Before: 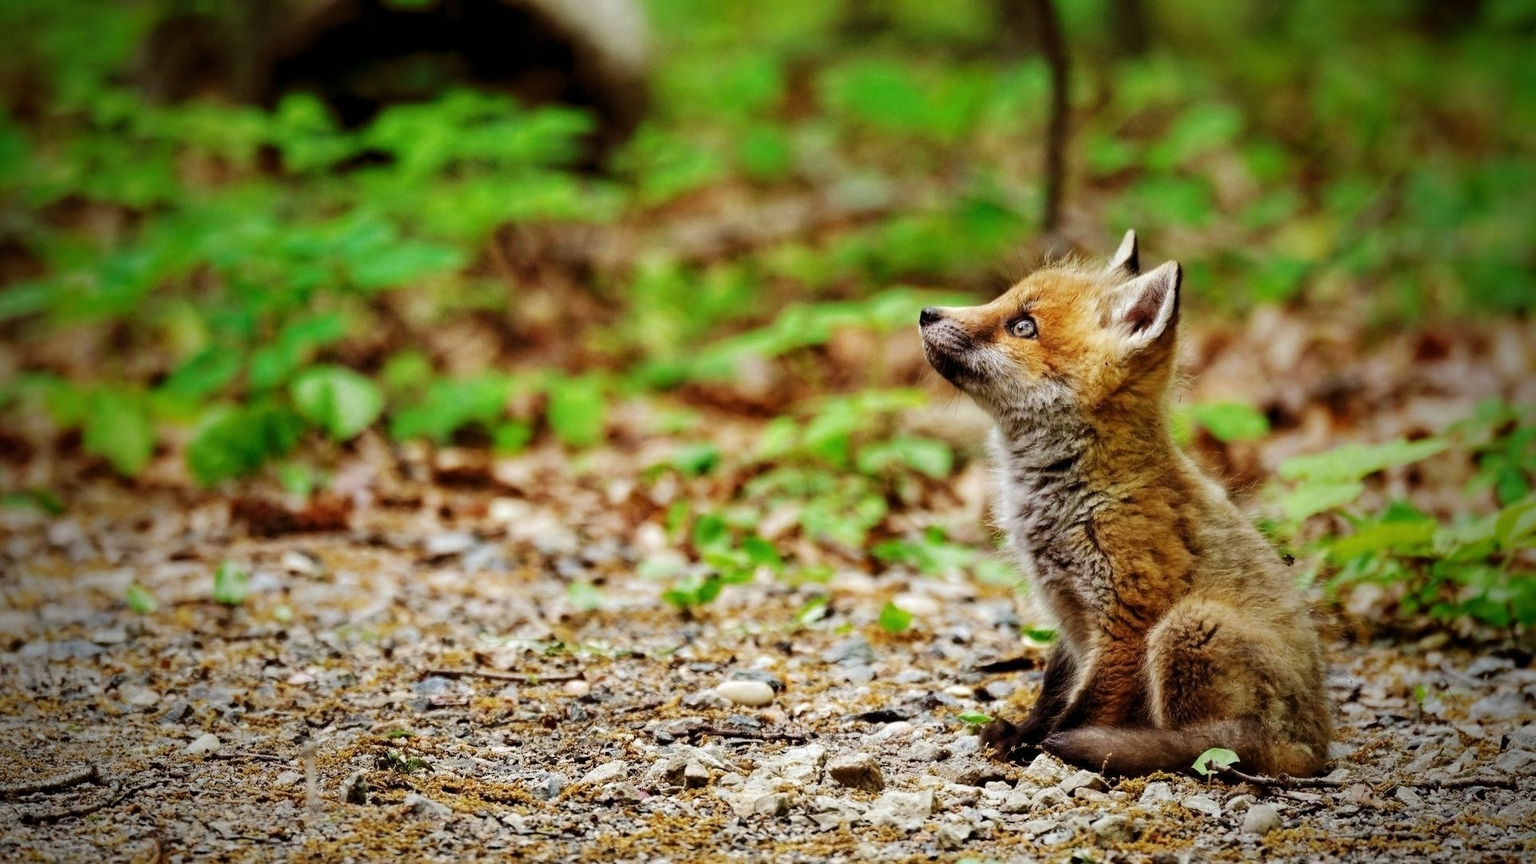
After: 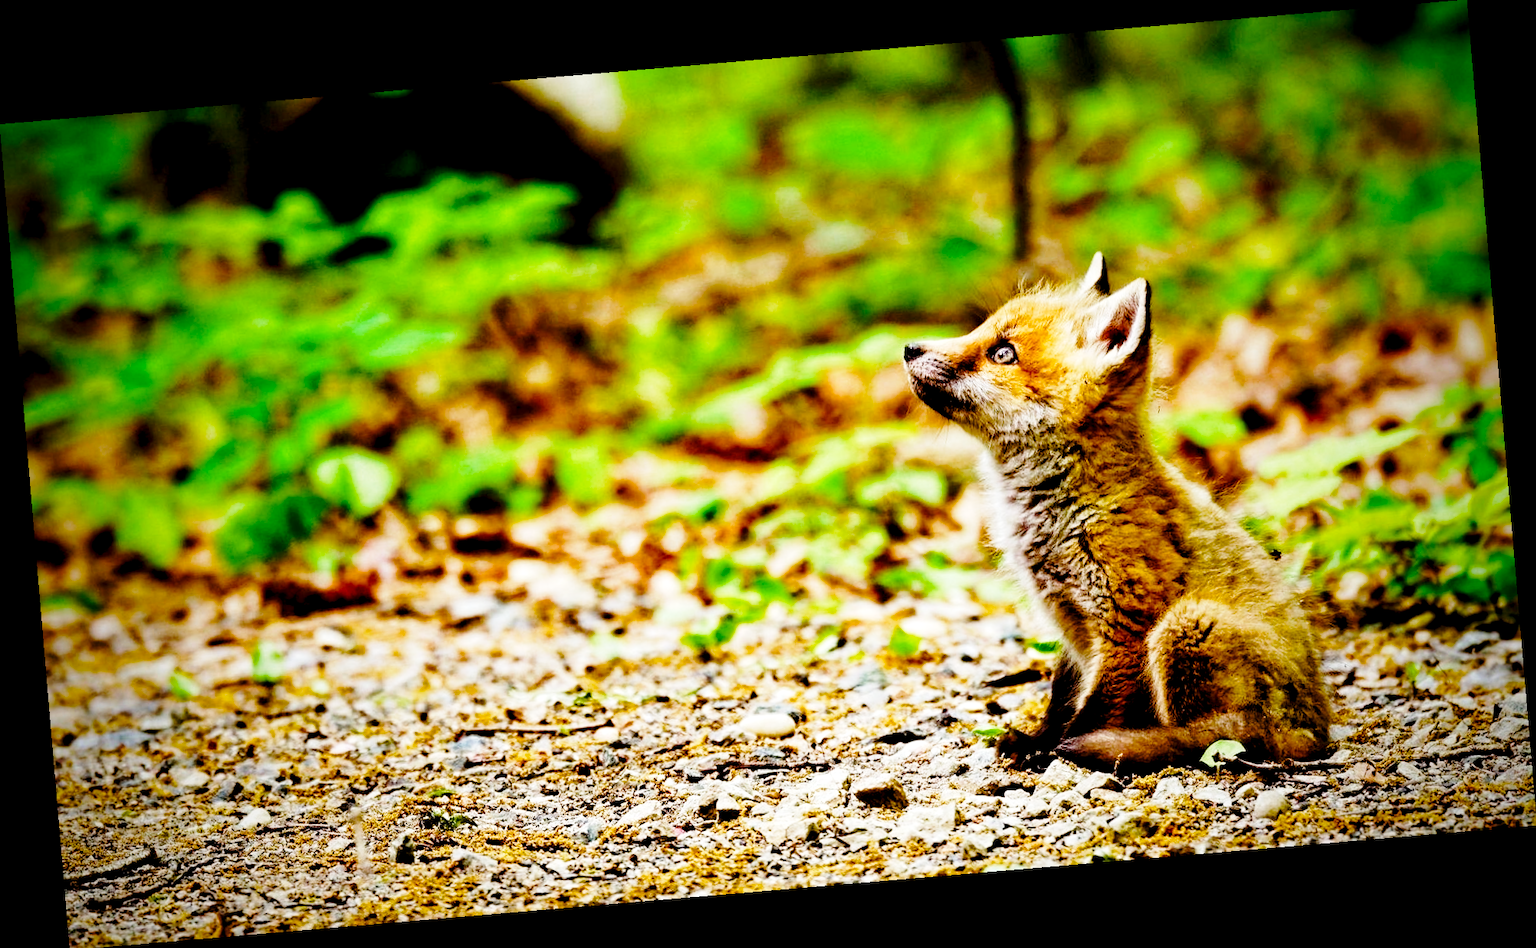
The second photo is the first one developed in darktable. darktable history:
base curve: curves: ch0 [(0, 0) (0.028, 0.03) (0.121, 0.232) (0.46, 0.748) (0.859, 0.968) (1, 1)], preserve colors none
rotate and perspective: rotation -4.86°, automatic cropping off
color balance rgb: shadows lift › luminance -9.41%, highlights gain › luminance 17.6%, global offset › luminance -1.45%, perceptual saturation grading › highlights -17.77%, perceptual saturation grading › mid-tones 33.1%, perceptual saturation grading › shadows 50.52%, global vibrance 24.22%
